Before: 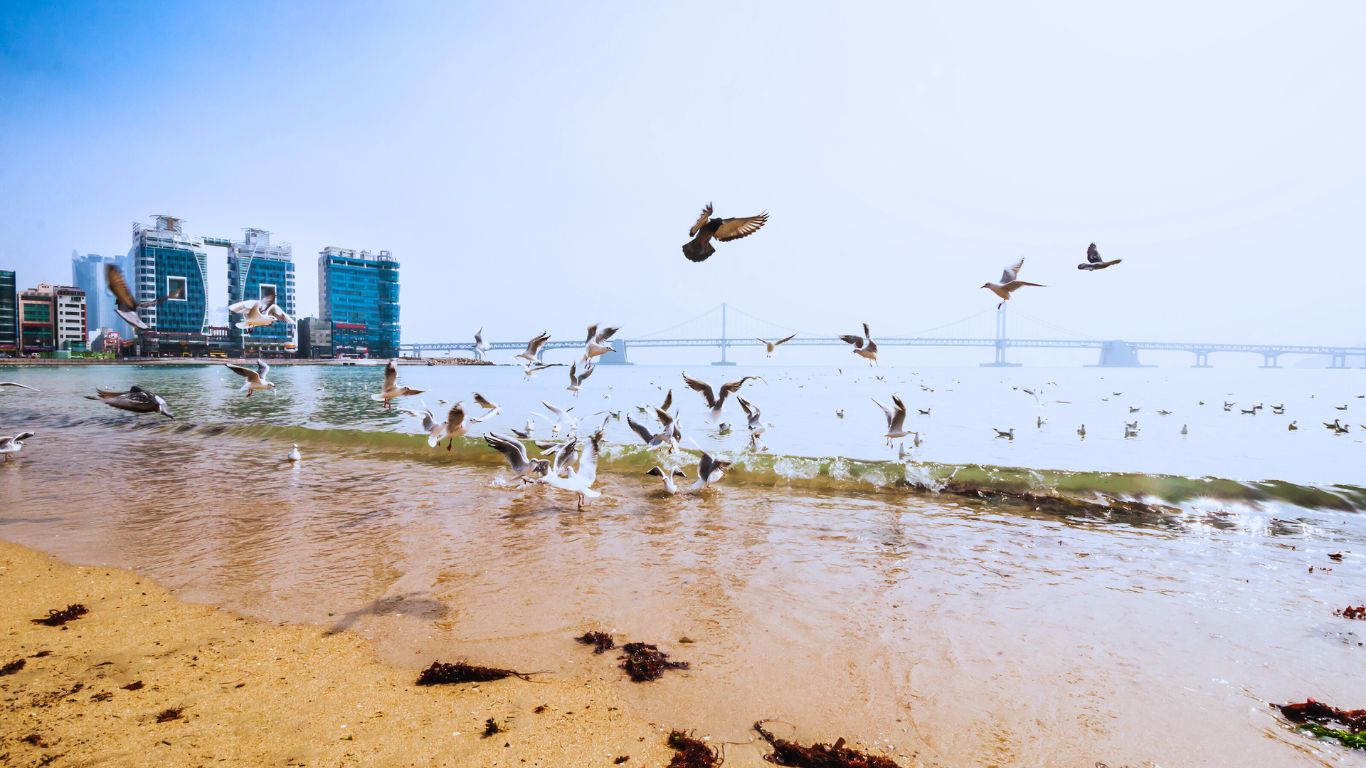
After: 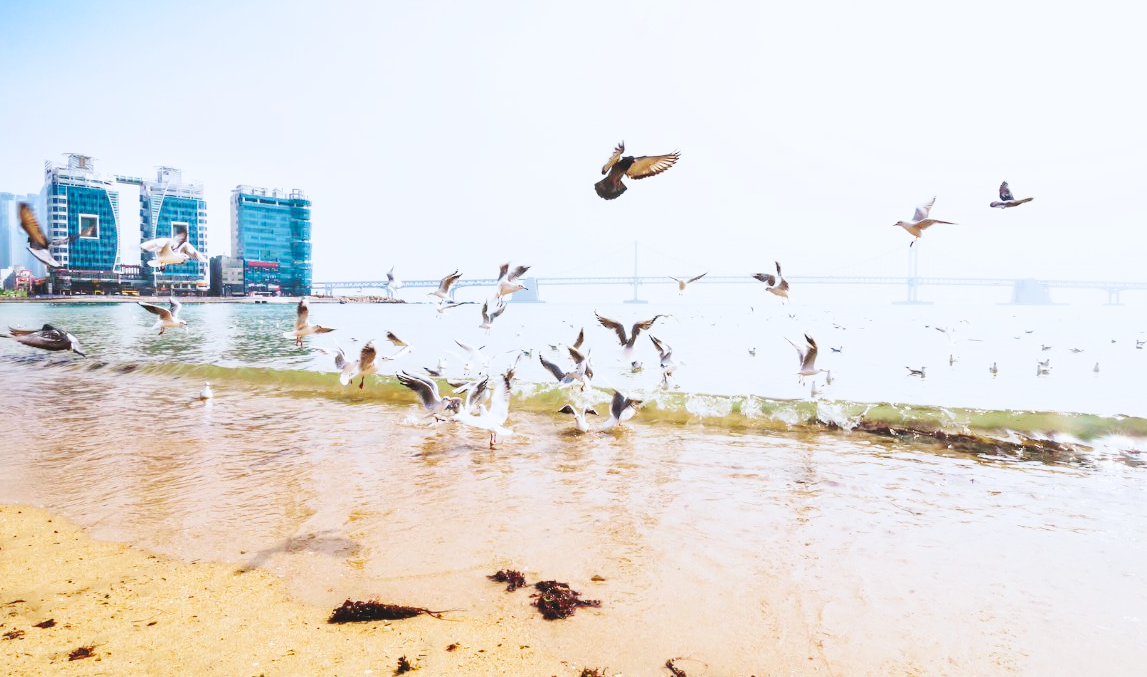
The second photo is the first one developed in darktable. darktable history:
crop: left 6.446%, top 8.188%, right 9.538%, bottom 3.548%
base curve: curves: ch0 [(0, 0.007) (0.028, 0.063) (0.121, 0.311) (0.46, 0.743) (0.859, 0.957) (1, 1)], preserve colors none
